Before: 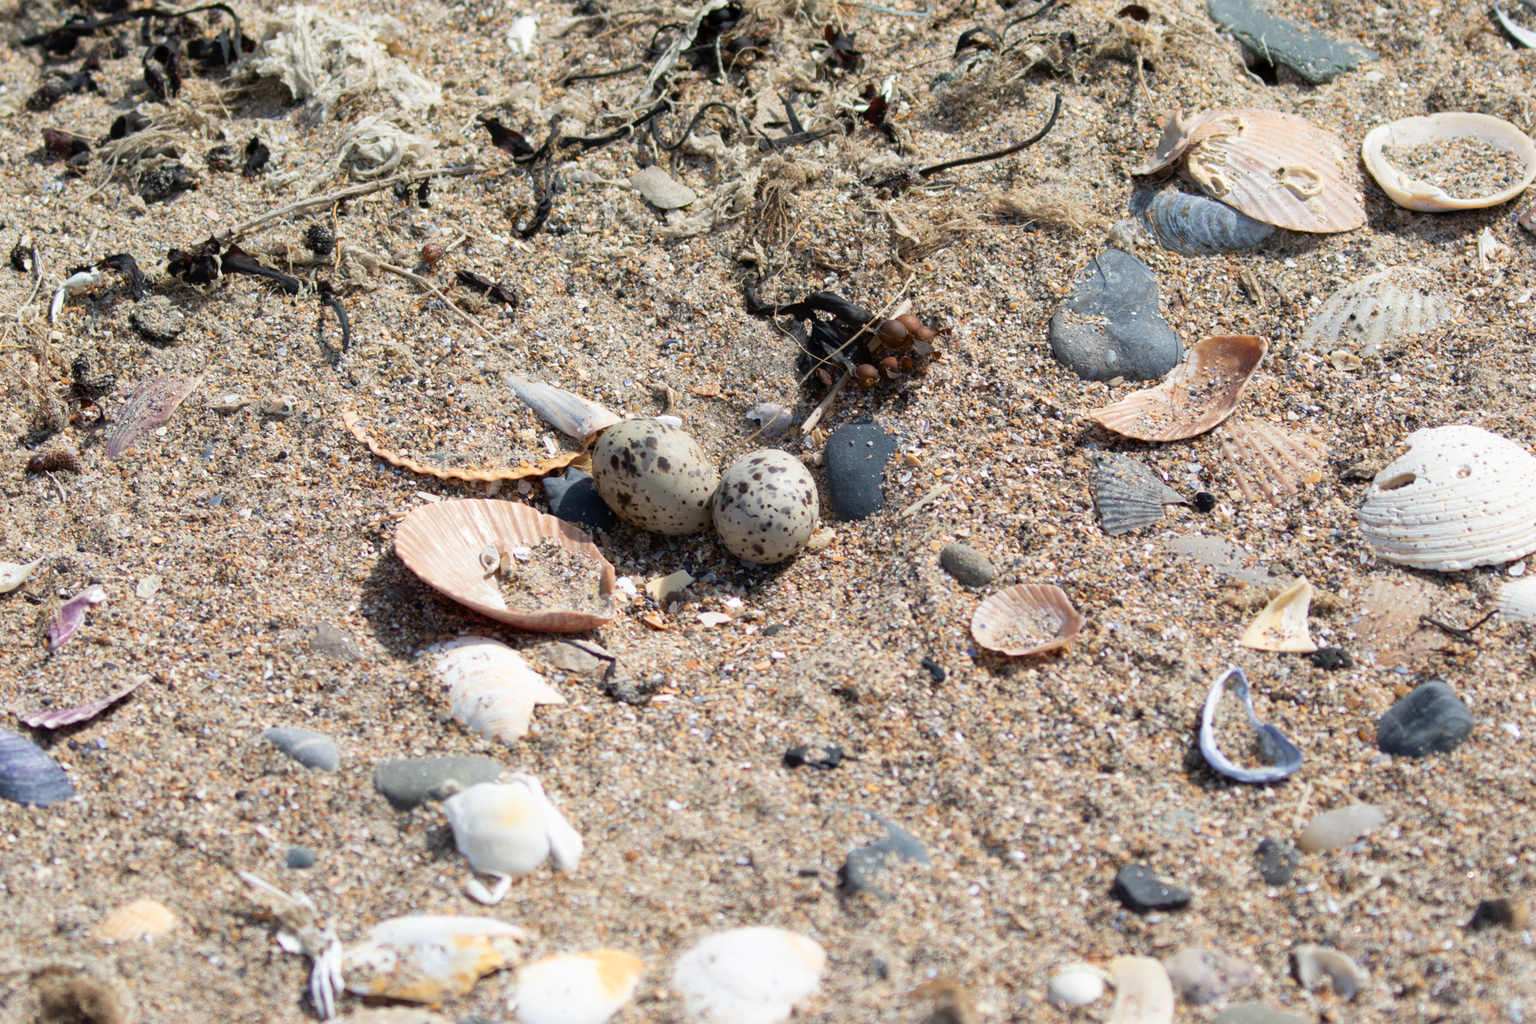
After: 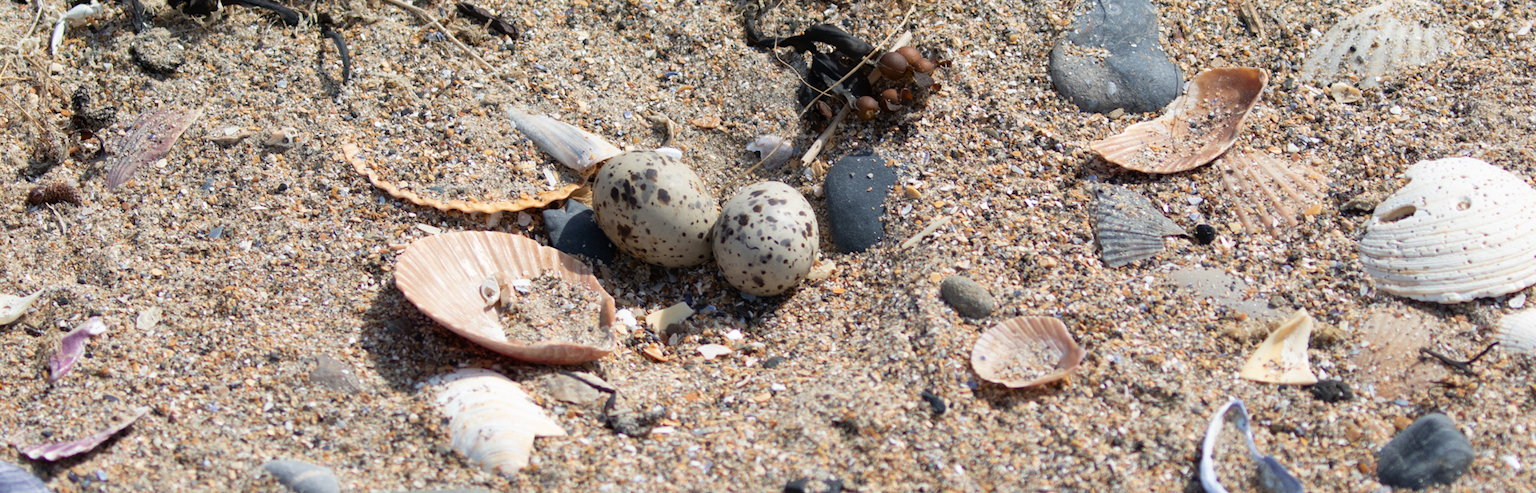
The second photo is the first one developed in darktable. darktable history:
crop and rotate: top 26.177%, bottom 25.598%
